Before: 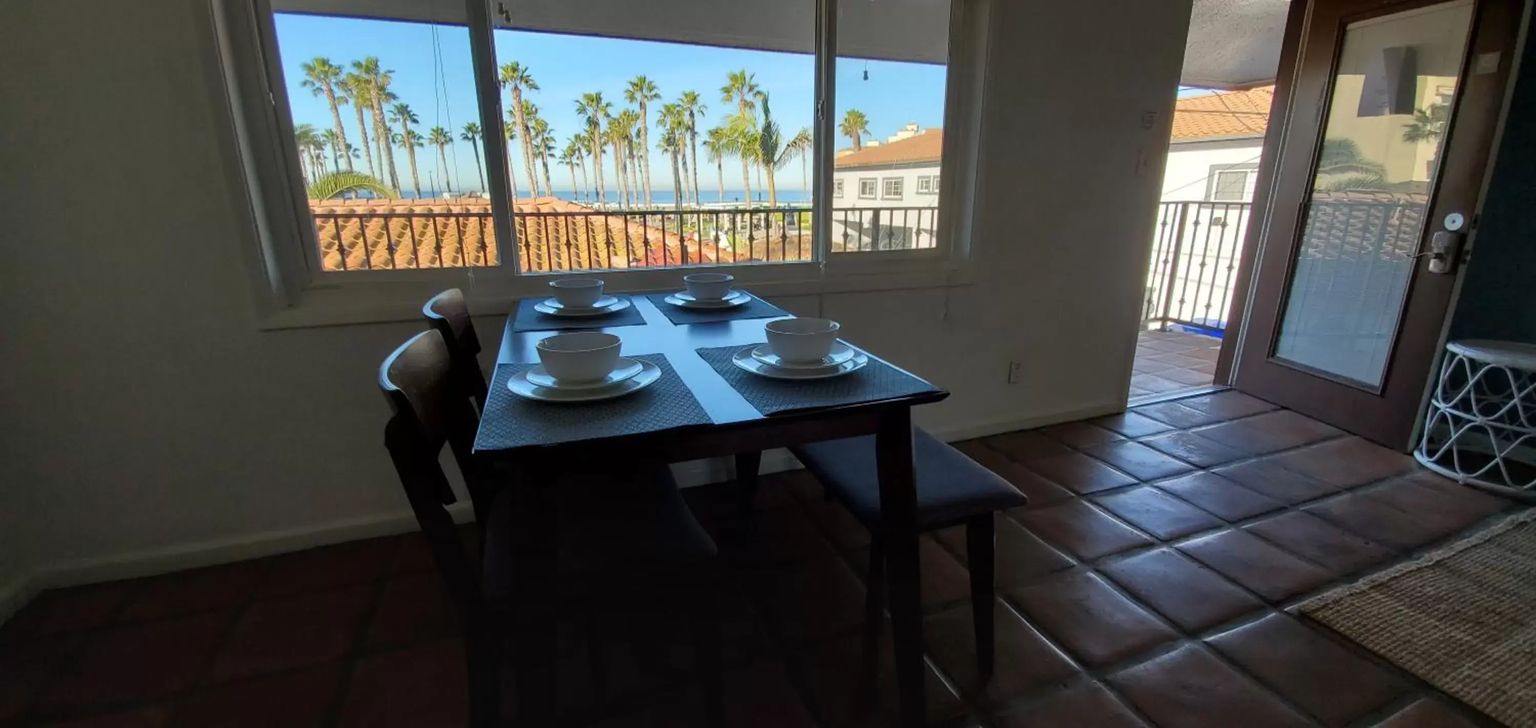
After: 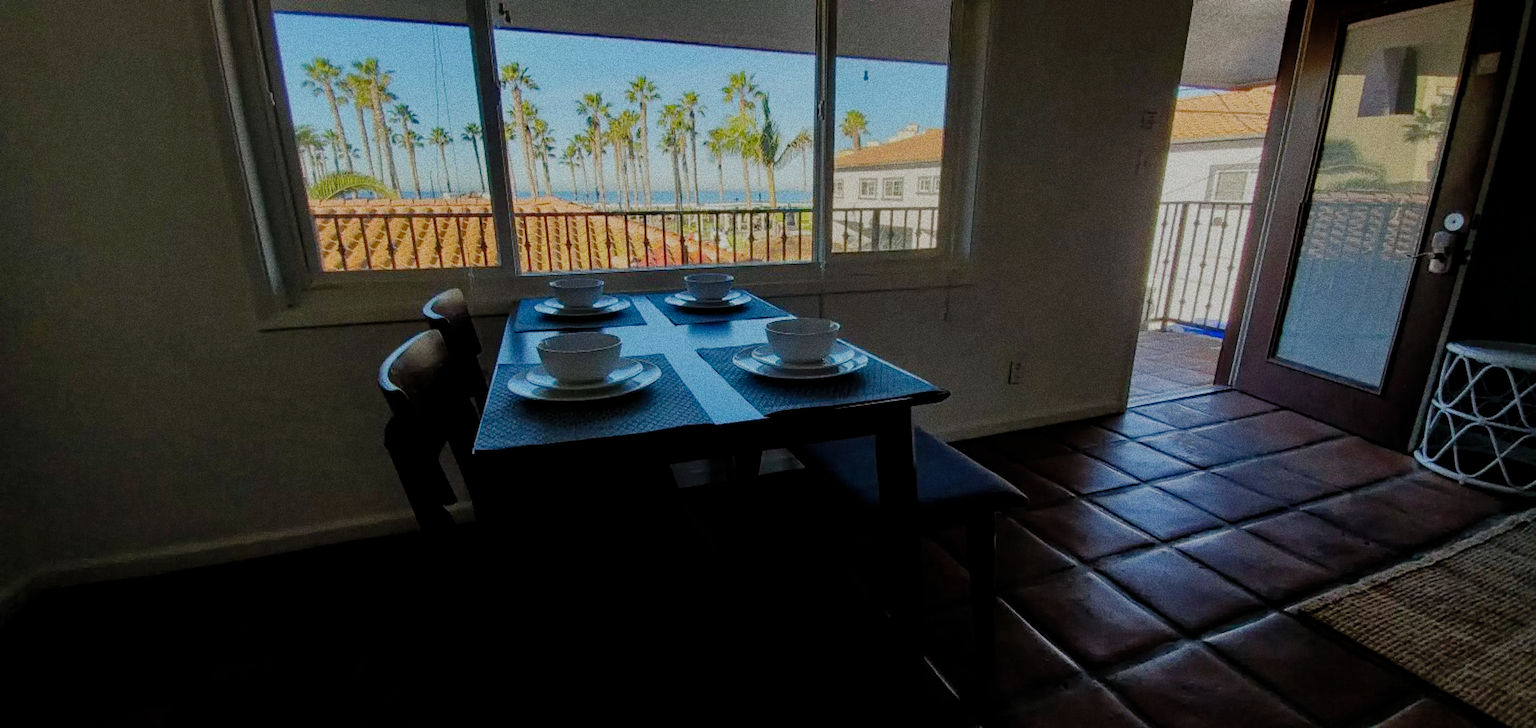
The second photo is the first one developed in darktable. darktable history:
grain: coarseness 10.62 ISO, strength 55.56%
exposure: black level correction 0.001, exposure 0.14 EV, compensate highlight preservation false
shadows and highlights: shadows 25, highlights -25
tone equalizer: on, module defaults
haze removal: on, module defaults
contrast brightness saturation: contrast 0.03, brightness 0.06, saturation 0.13
filmic rgb: middle gray luminance 30%, black relative exposure -9 EV, white relative exposure 7 EV, threshold 6 EV, target black luminance 0%, hardness 2.94, latitude 2.04%, contrast 0.963, highlights saturation mix 5%, shadows ↔ highlights balance 12.16%, add noise in highlights 0, preserve chrominance no, color science v3 (2019), use custom middle-gray values true, iterations of high-quality reconstruction 0, contrast in highlights soft, enable highlight reconstruction true
